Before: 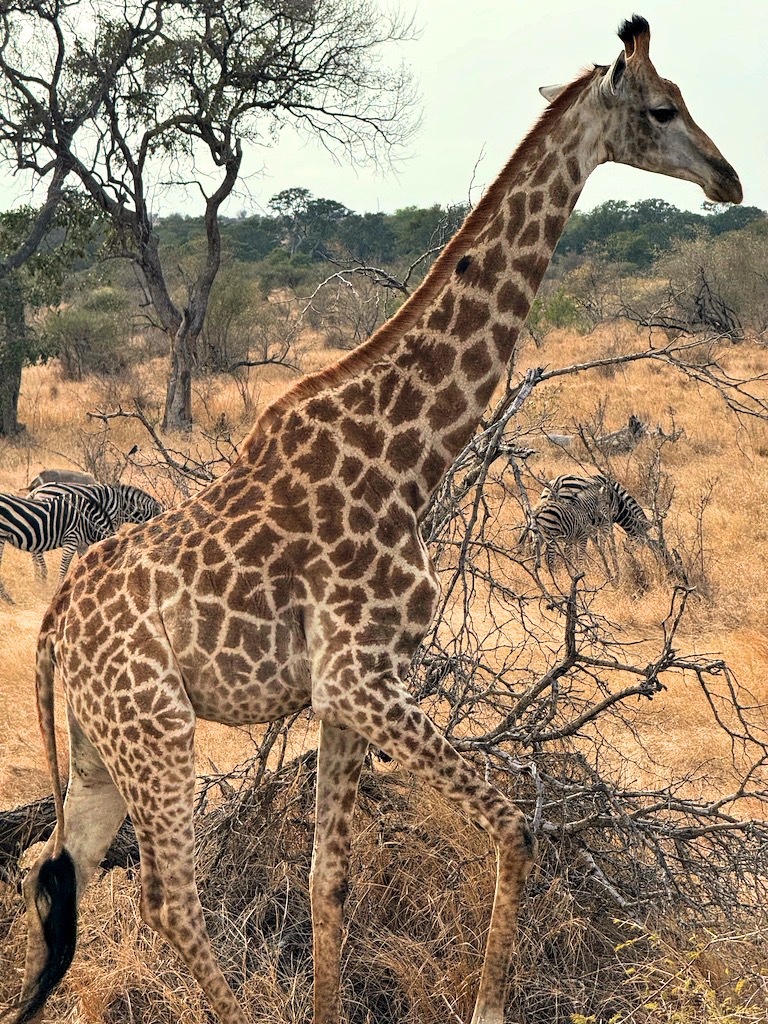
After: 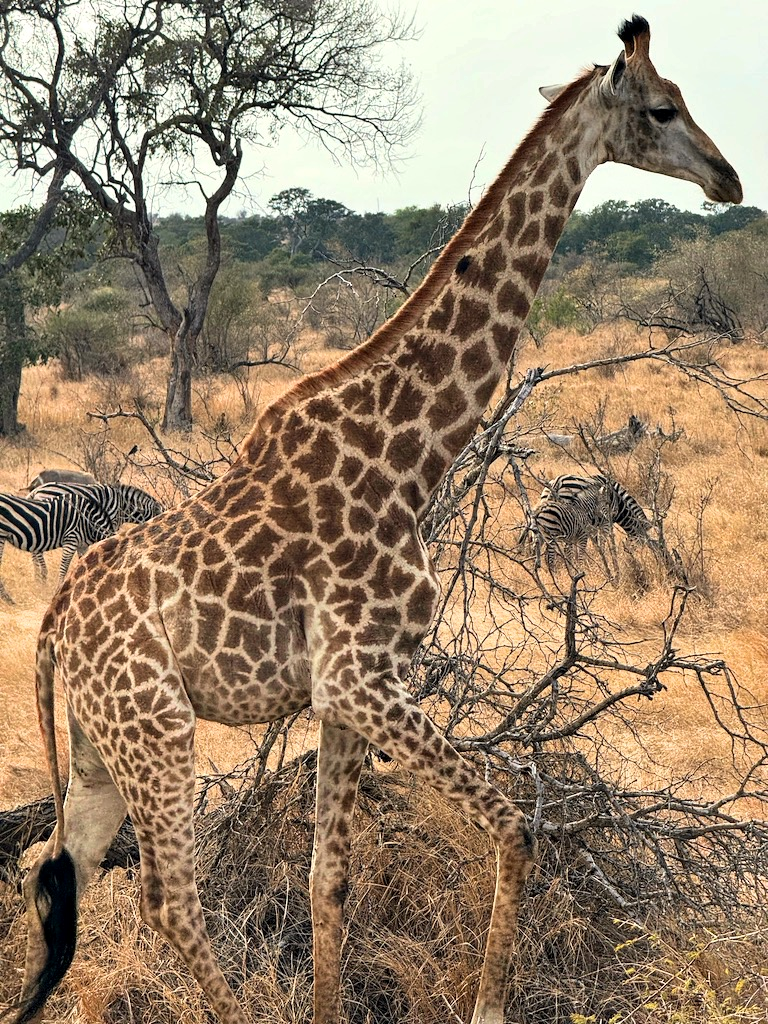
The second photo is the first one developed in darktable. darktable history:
local contrast: mode bilateral grid, contrast 19, coarseness 51, detail 120%, midtone range 0.2
